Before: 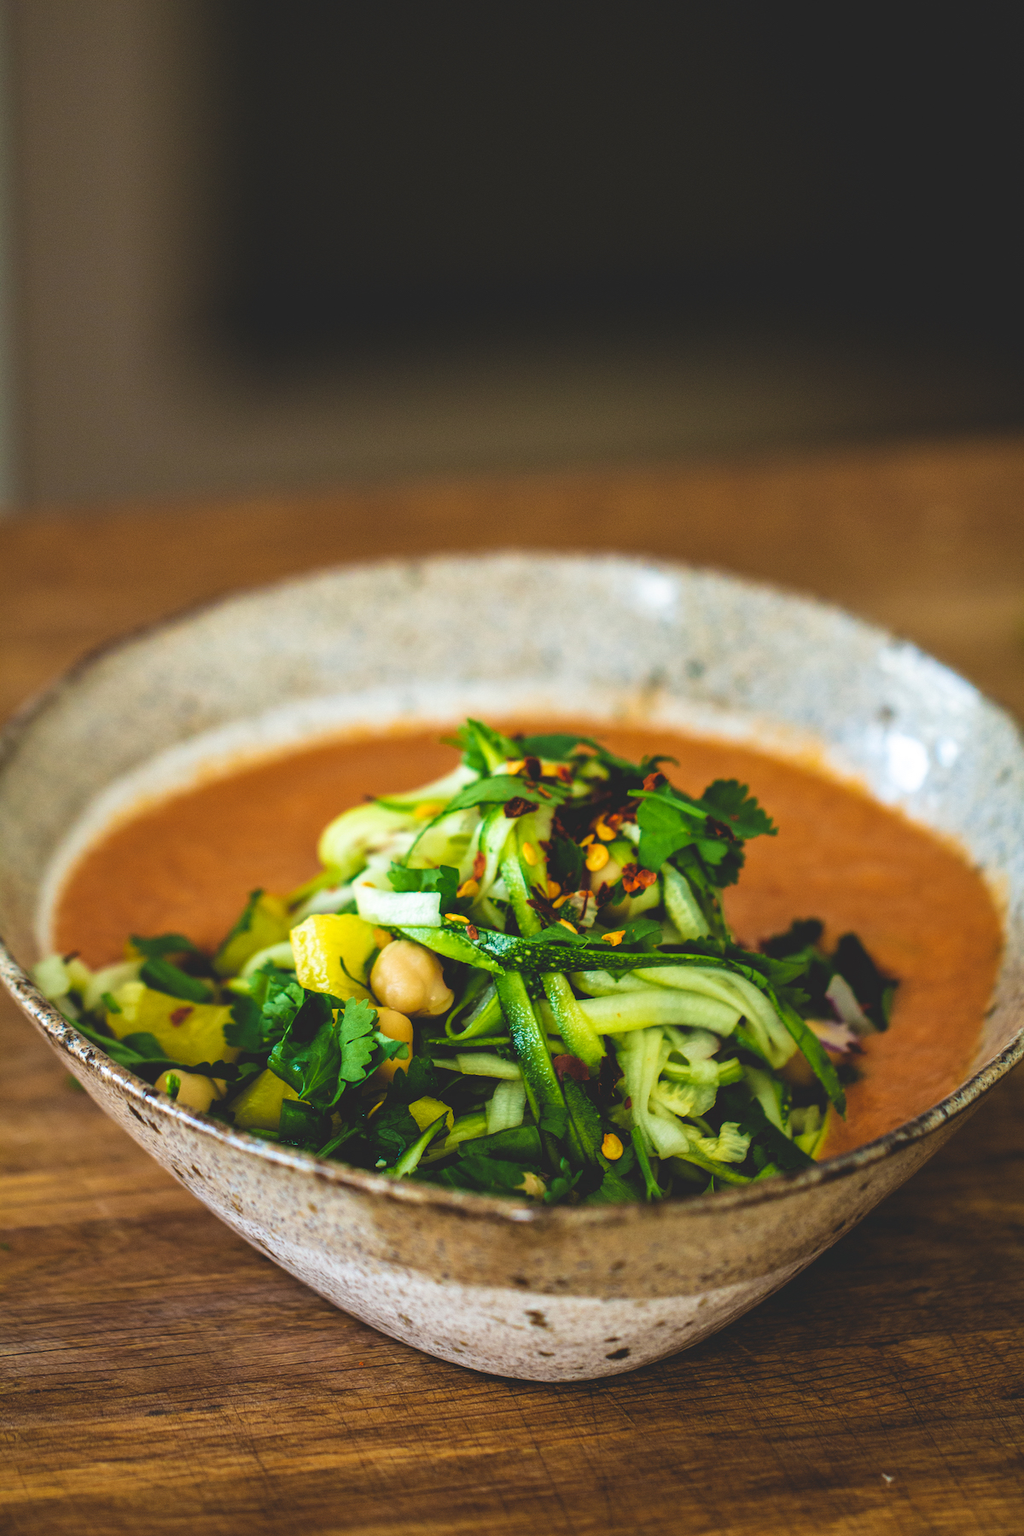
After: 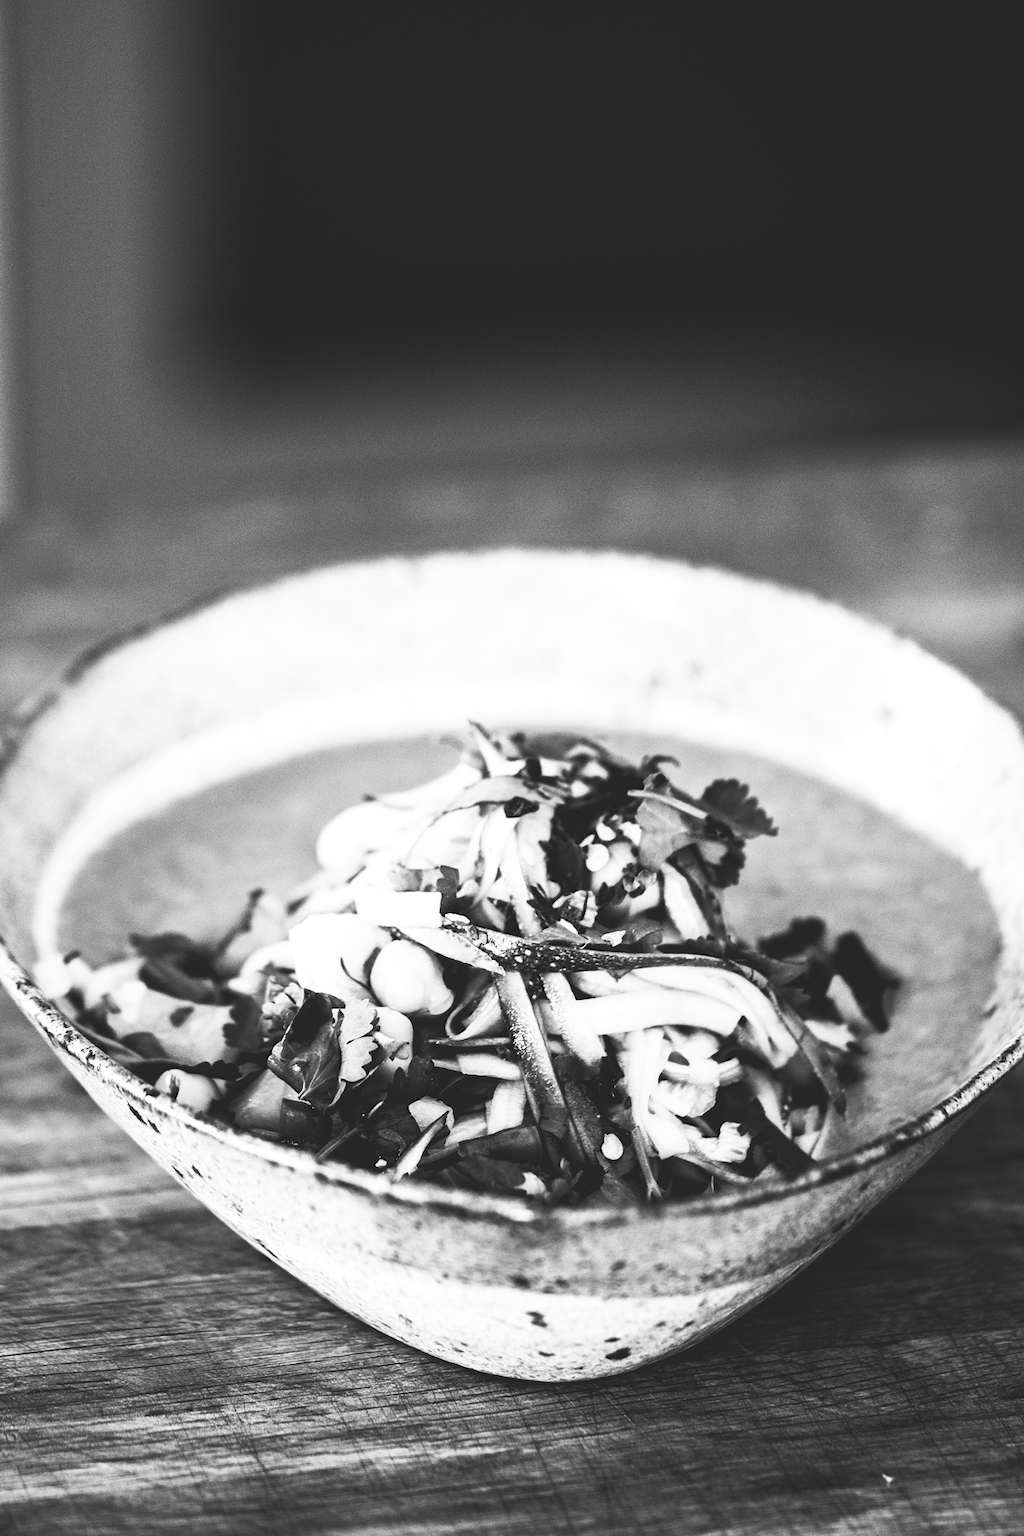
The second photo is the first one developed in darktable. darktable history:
contrast brightness saturation: contrast 0.53, brightness 0.47, saturation -1
tone equalizer: -8 EV -0.417 EV, -7 EV -0.389 EV, -6 EV -0.333 EV, -5 EV -0.222 EV, -3 EV 0.222 EV, -2 EV 0.333 EV, -1 EV 0.389 EV, +0 EV 0.417 EV, edges refinement/feathering 500, mask exposure compensation -1.57 EV, preserve details no
color balance rgb: linear chroma grading › global chroma 15%, perceptual saturation grading › global saturation 30%
